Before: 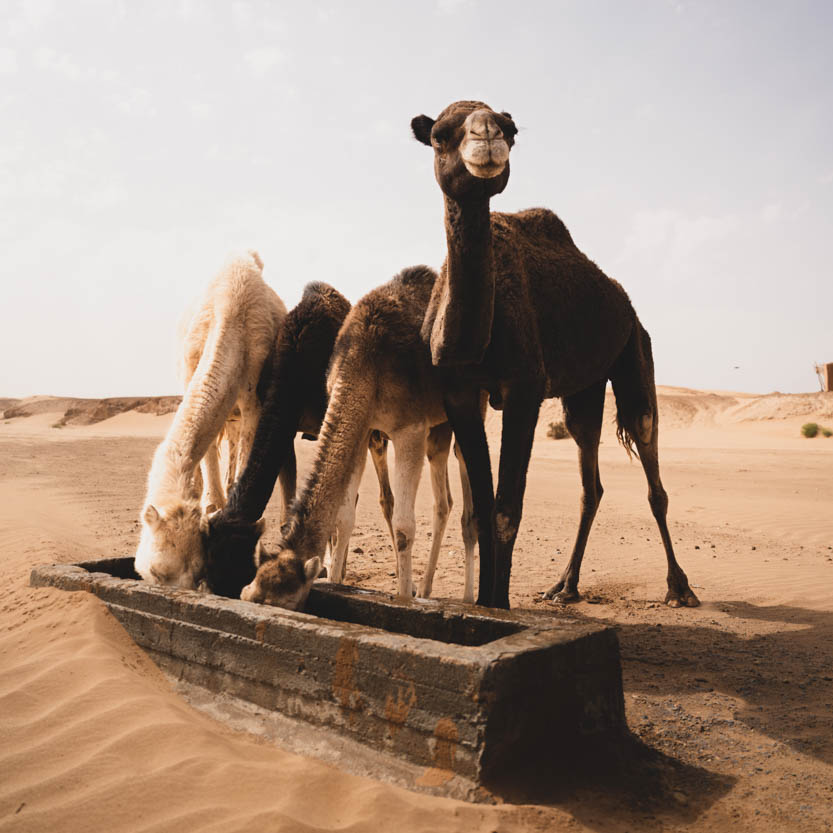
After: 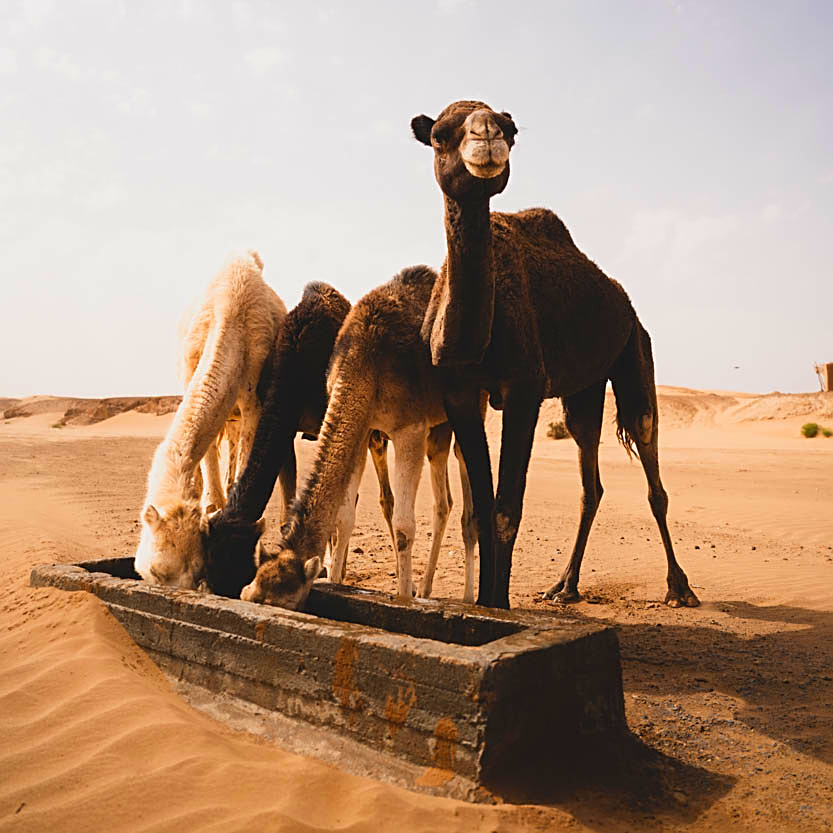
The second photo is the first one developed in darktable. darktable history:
sharpen: on, module defaults
contrast brightness saturation: saturation 0.491
